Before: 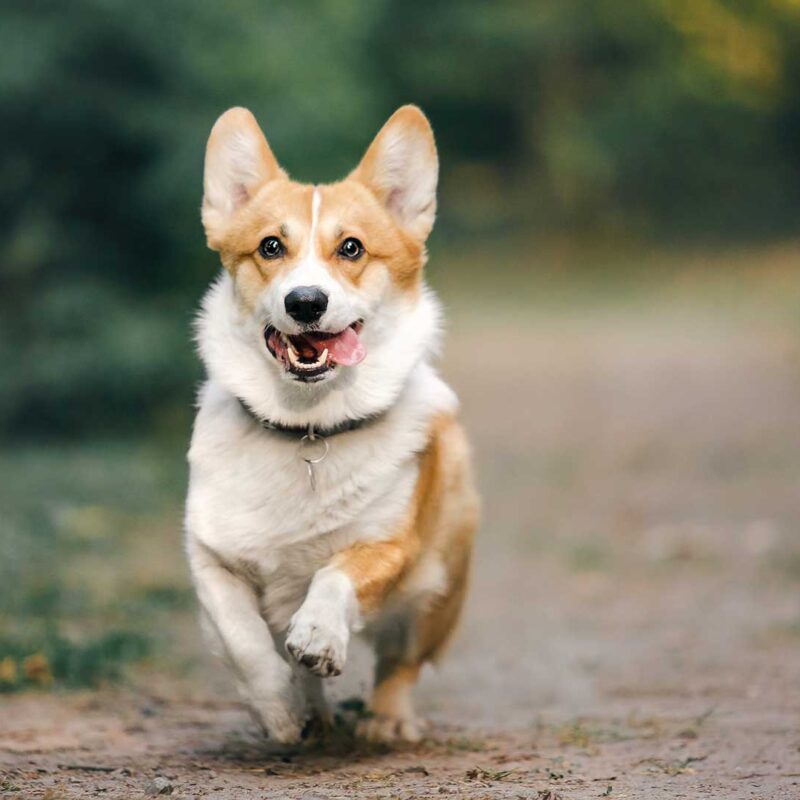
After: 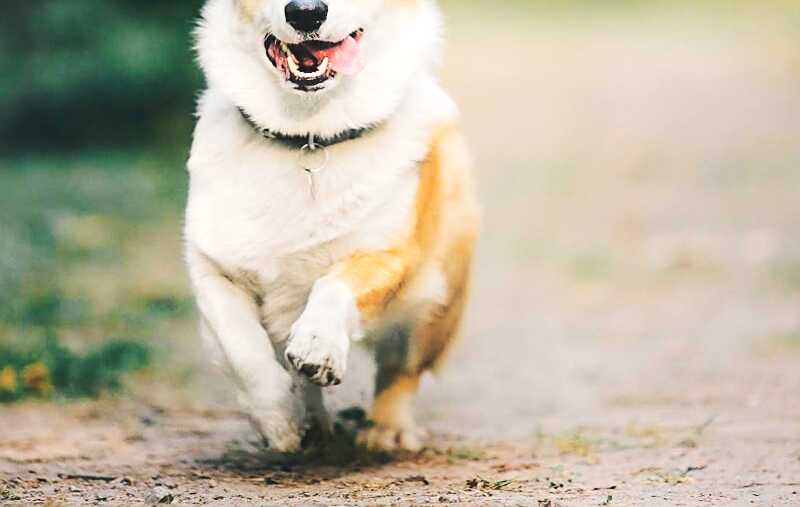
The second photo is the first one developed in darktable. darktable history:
crop and rotate: top 36.563%
sharpen: on, module defaults
exposure: black level correction -0.015, exposure -0.132 EV, compensate exposure bias true, compensate highlight preservation false
shadows and highlights: highlights 70.64, soften with gaussian
color balance rgb: shadows lift › chroma 2.011%, shadows lift › hue 215.23°, perceptual saturation grading › global saturation 0.014%, perceptual brilliance grading › global brilliance -0.88%, perceptual brilliance grading › highlights -0.609%, perceptual brilliance grading › mid-tones -0.764%, perceptual brilliance grading › shadows -1.326%, global vibrance 30.192%, contrast 10.606%
tone curve: curves: ch0 [(0, 0.023) (0.103, 0.087) (0.295, 0.297) (0.445, 0.531) (0.553, 0.665) (0.735, 0.843) (0.994, 1)]; ch1 [(0, 0) (0.427, 0.346) (0.456, 0.426) (0.484, 0.483) (0.509, 0.514) (0.535, 0.56) (0.581, 0.632) (0.646, 0.715) (1, 1)]; ch2 [(0, 0) (0.369, 0.388) (0.449, 0.431) (0.501, 0.495) (0.533, 0.518) (0.572, 0.612) (0.677, 0.752) (1, 1)], preserve colors none
